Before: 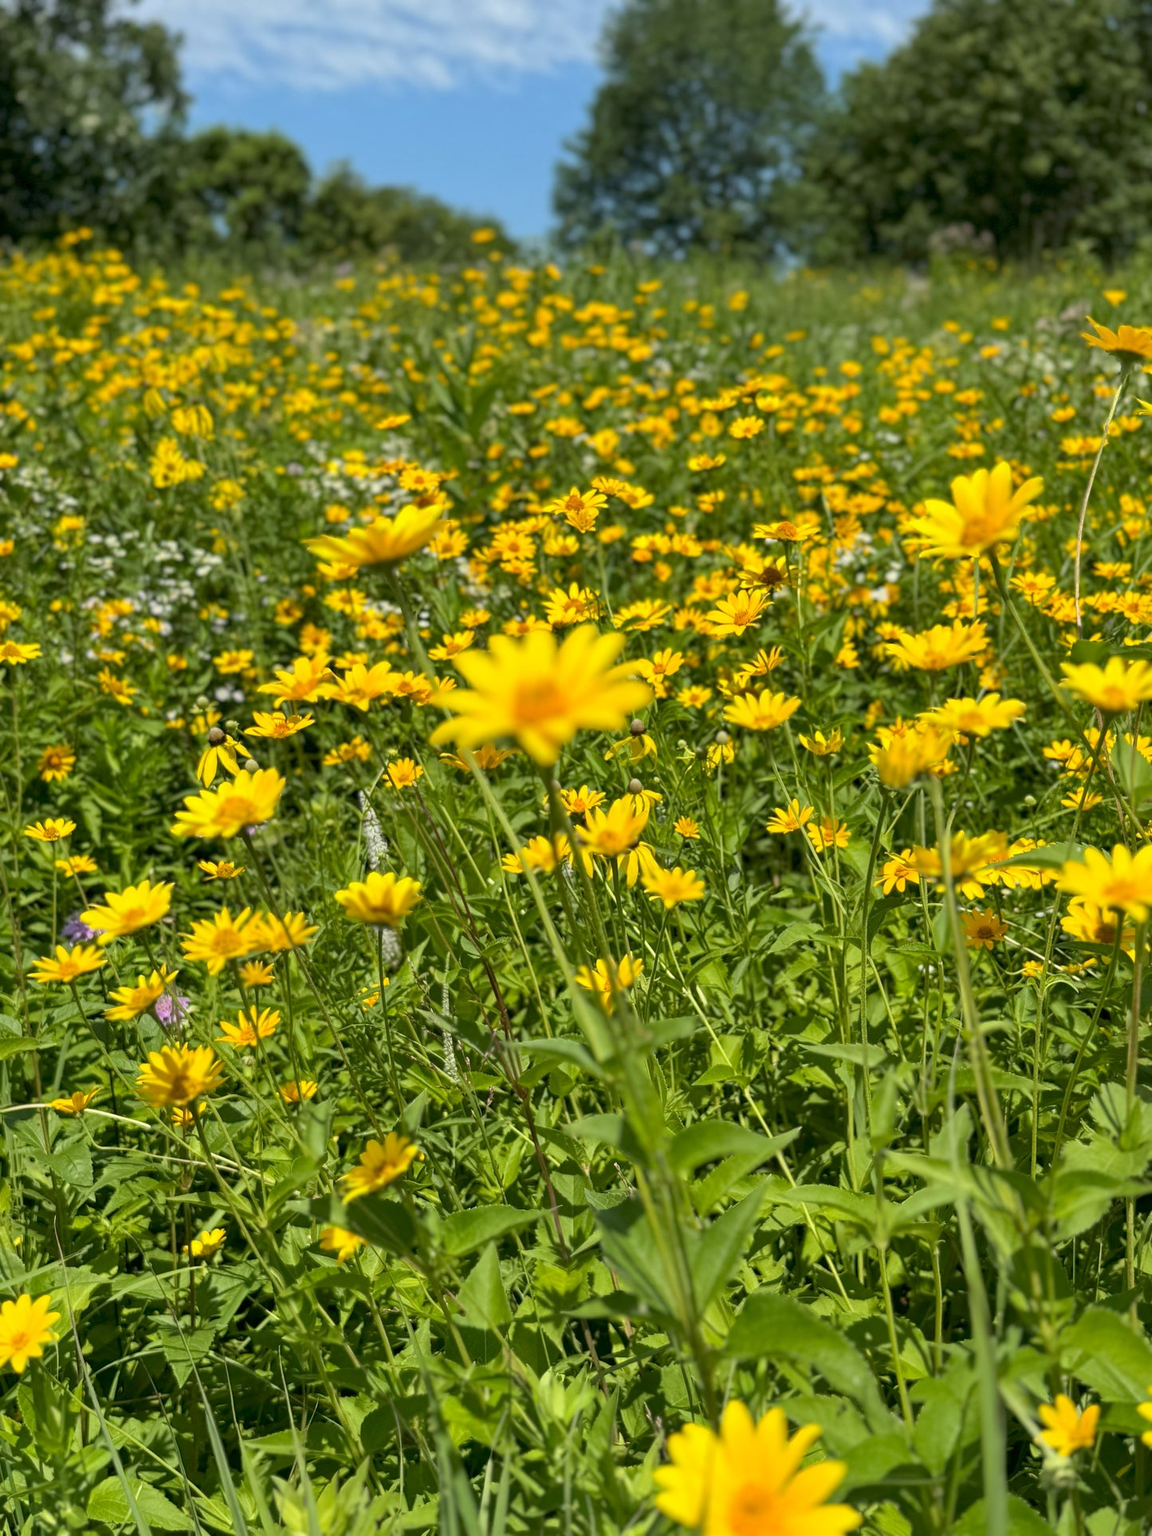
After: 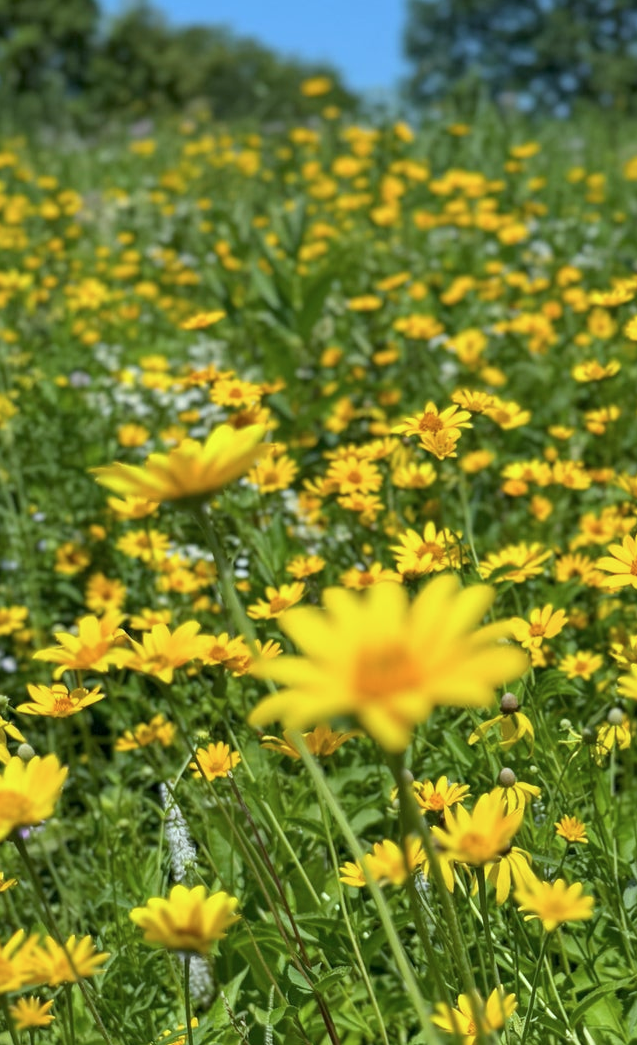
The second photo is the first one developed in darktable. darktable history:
crop: left 20.119%, top 10.878%, right 35.733%, bottom 34.881%
color calibration: x 0.37, y 0.382, temperature 4304.45 K
